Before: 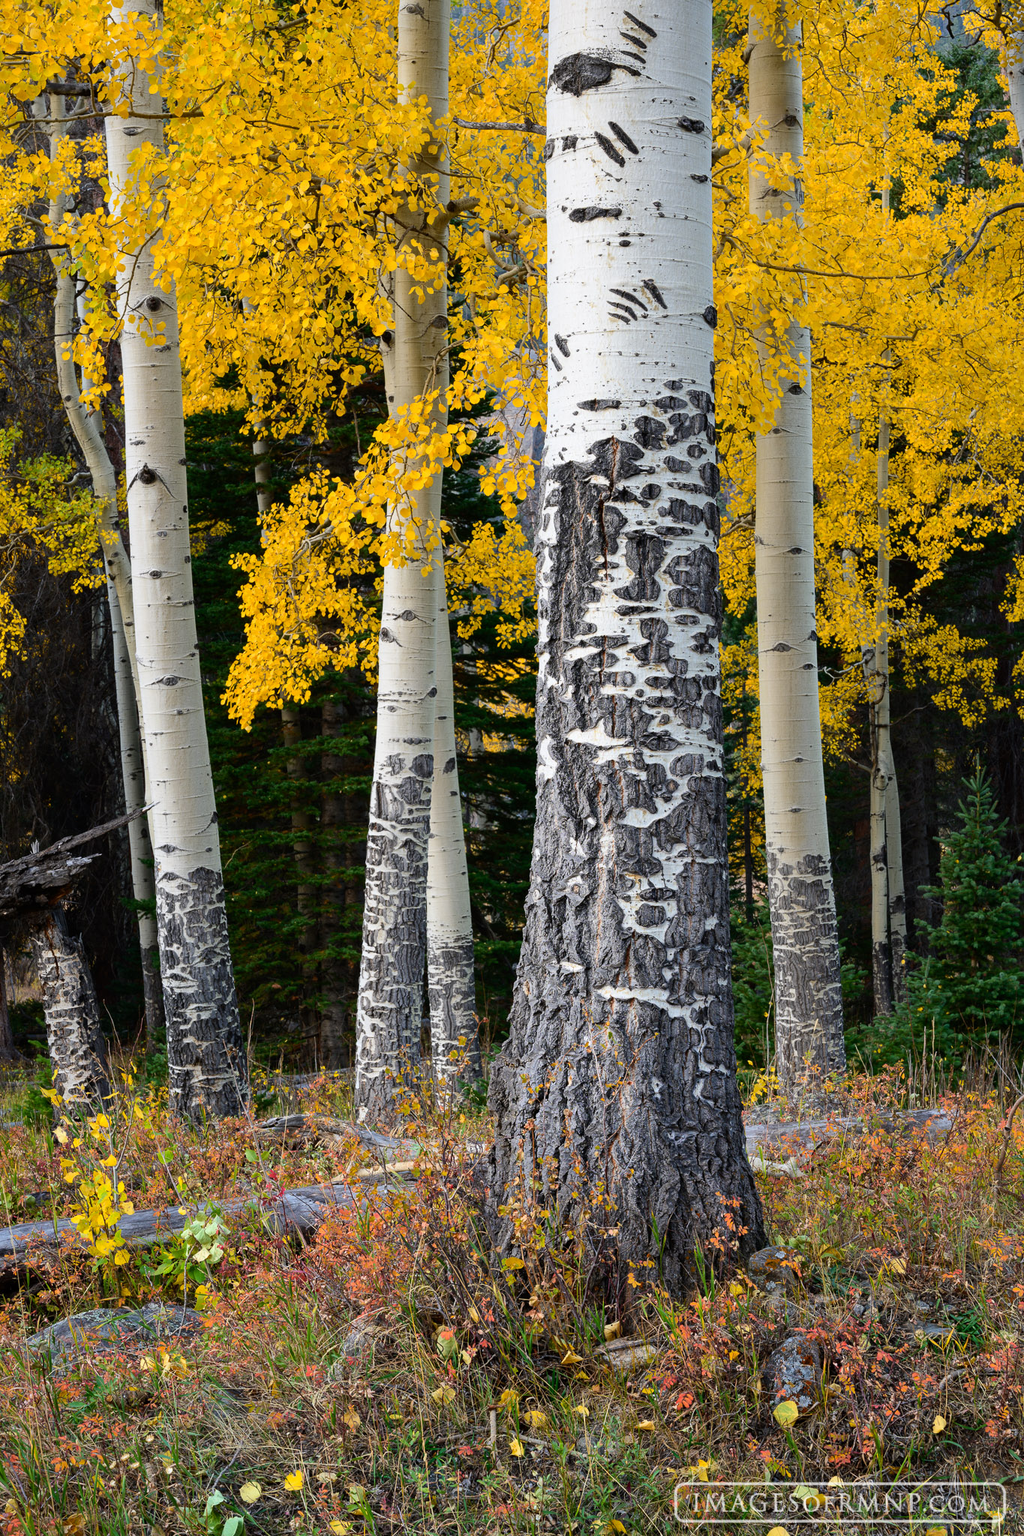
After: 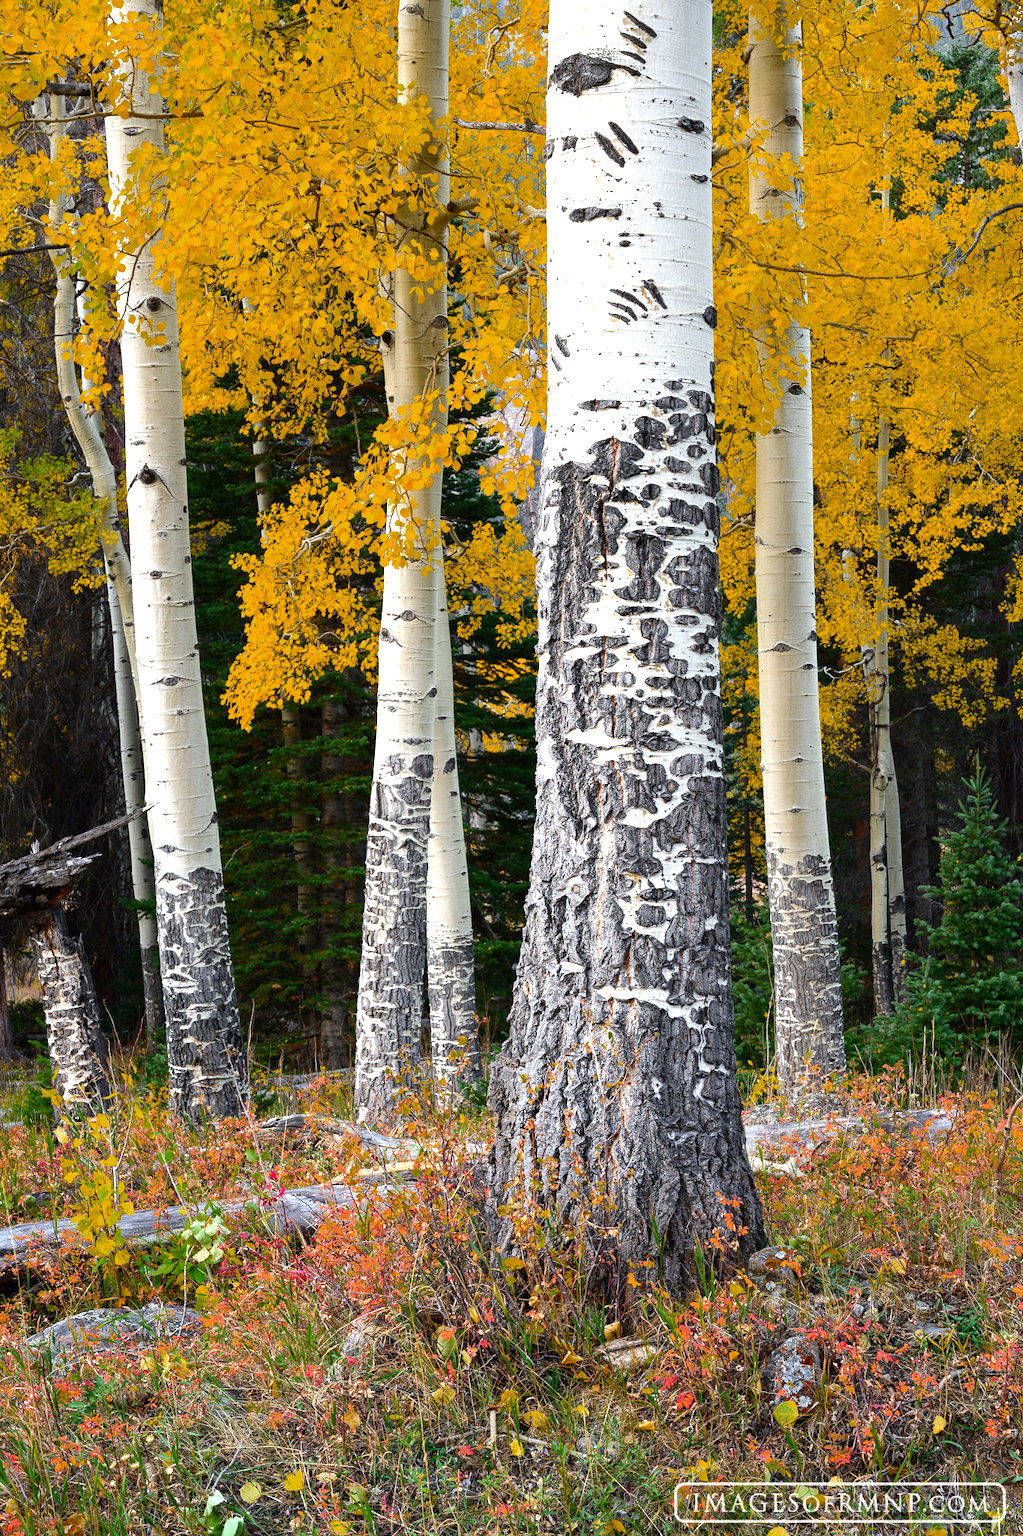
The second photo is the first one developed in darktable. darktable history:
levels: black 3.78%, levels [0, 0.476, 0.951]
color zones: curves: ch0 [(0, 0.48) (0.209, 0.398) (0.305, 0.332) (0.429, 0.493) (0.571, 0.5) (0.714, 0.5) (0.857, 0.5) (1, 0.48)]; ch1 [(0, 0.633) (0.143, 0.586) (0.286, 0.489) (0.429, 0.448) (0.571, 0.31) (0.714, 0.335) (0.857, 0.492) (1, 0.633)]; ch2 [(0, 0.448) (0.143, 0.498) (0.286, 0.5) (0.429, 0.5) (0.571, 0.5) (0.714, 0.5) (0.857, 0.5) (1, 0.448)]
exposure: exposure 0.693 EV, compensate exposure bias true, compensate highlight preservation false
